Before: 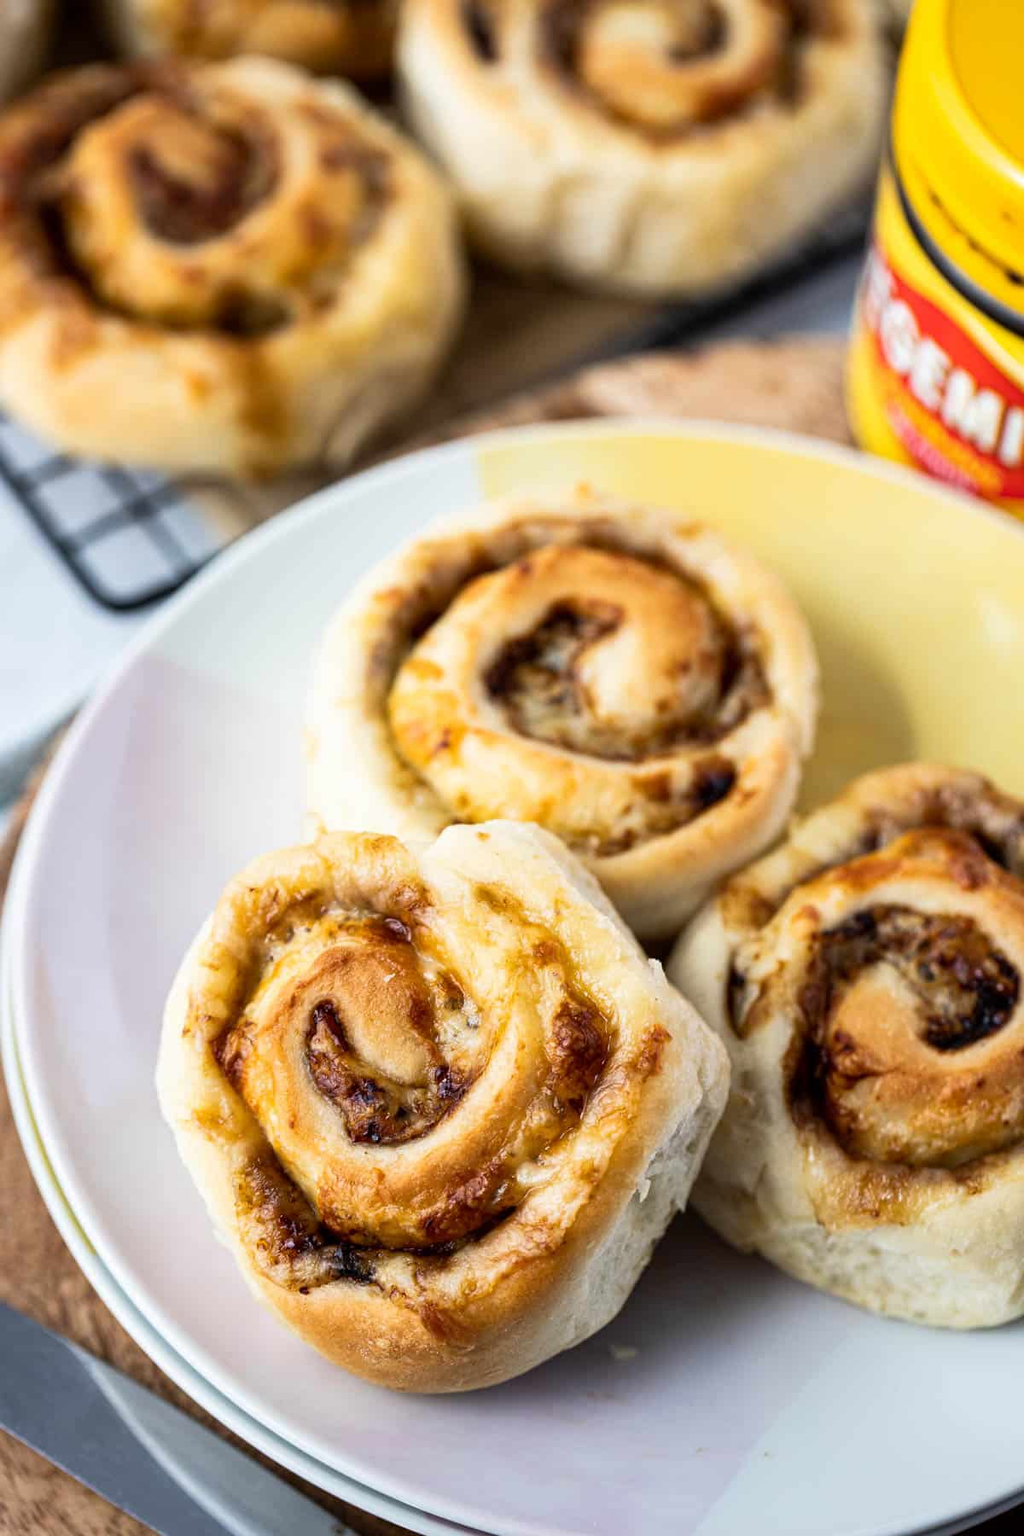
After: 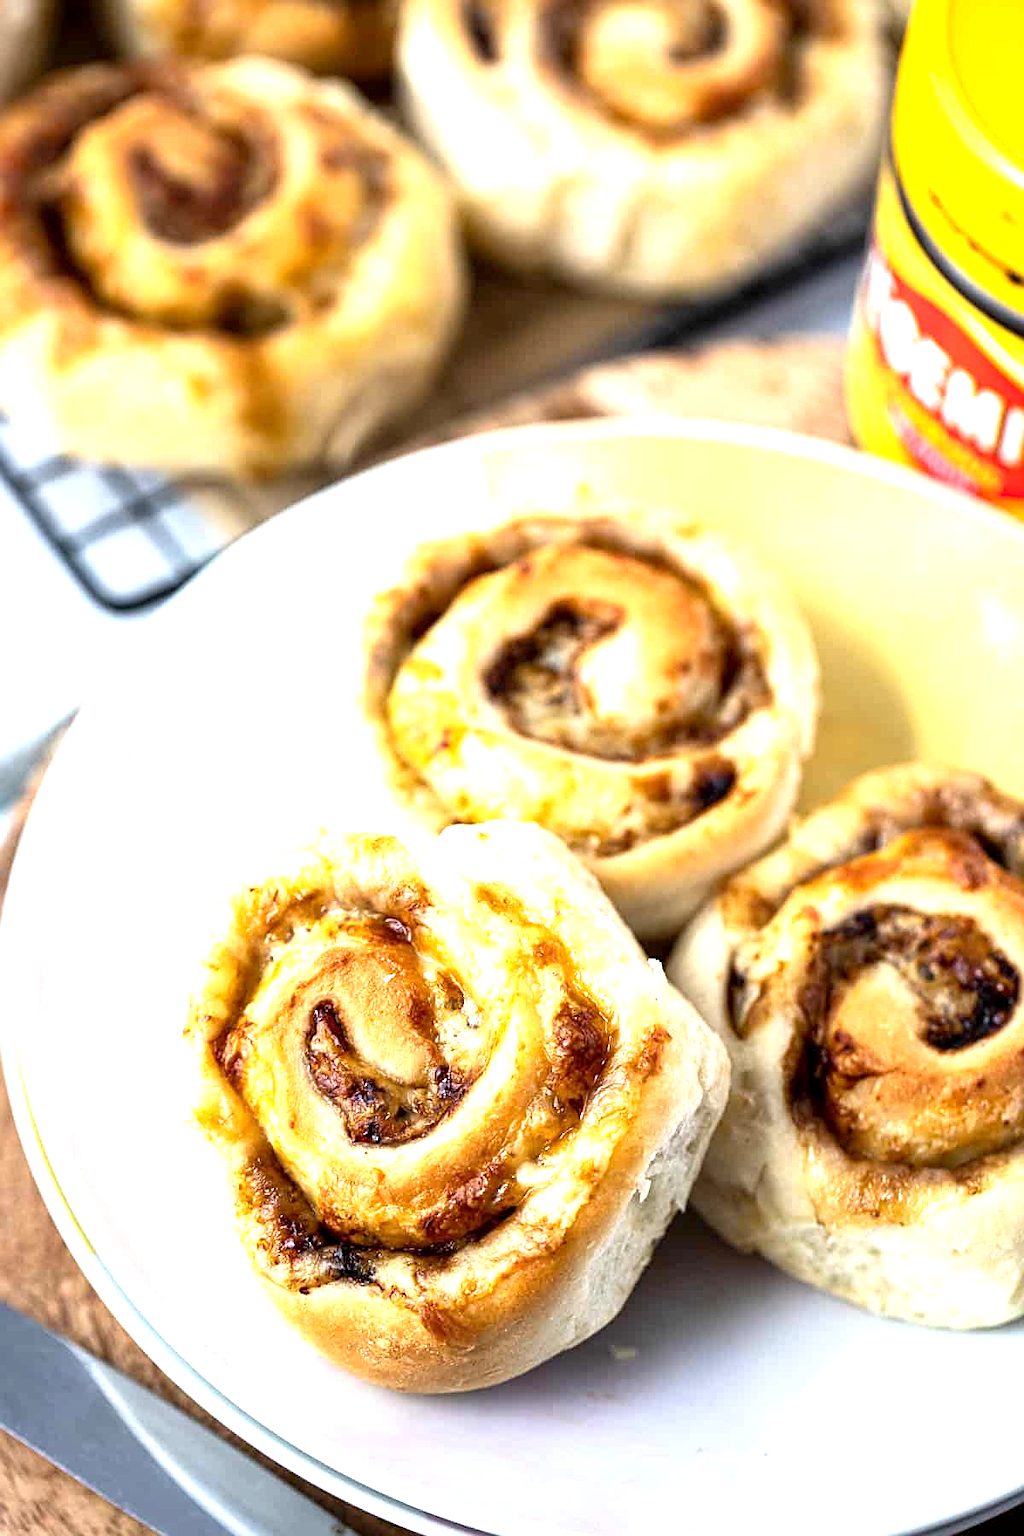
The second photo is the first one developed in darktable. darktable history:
sharpen: on, module defaults
exposure: black level correction 0.001, exposure 0.955 EV, compensate exposure bias true, compensate highlight preservation false
